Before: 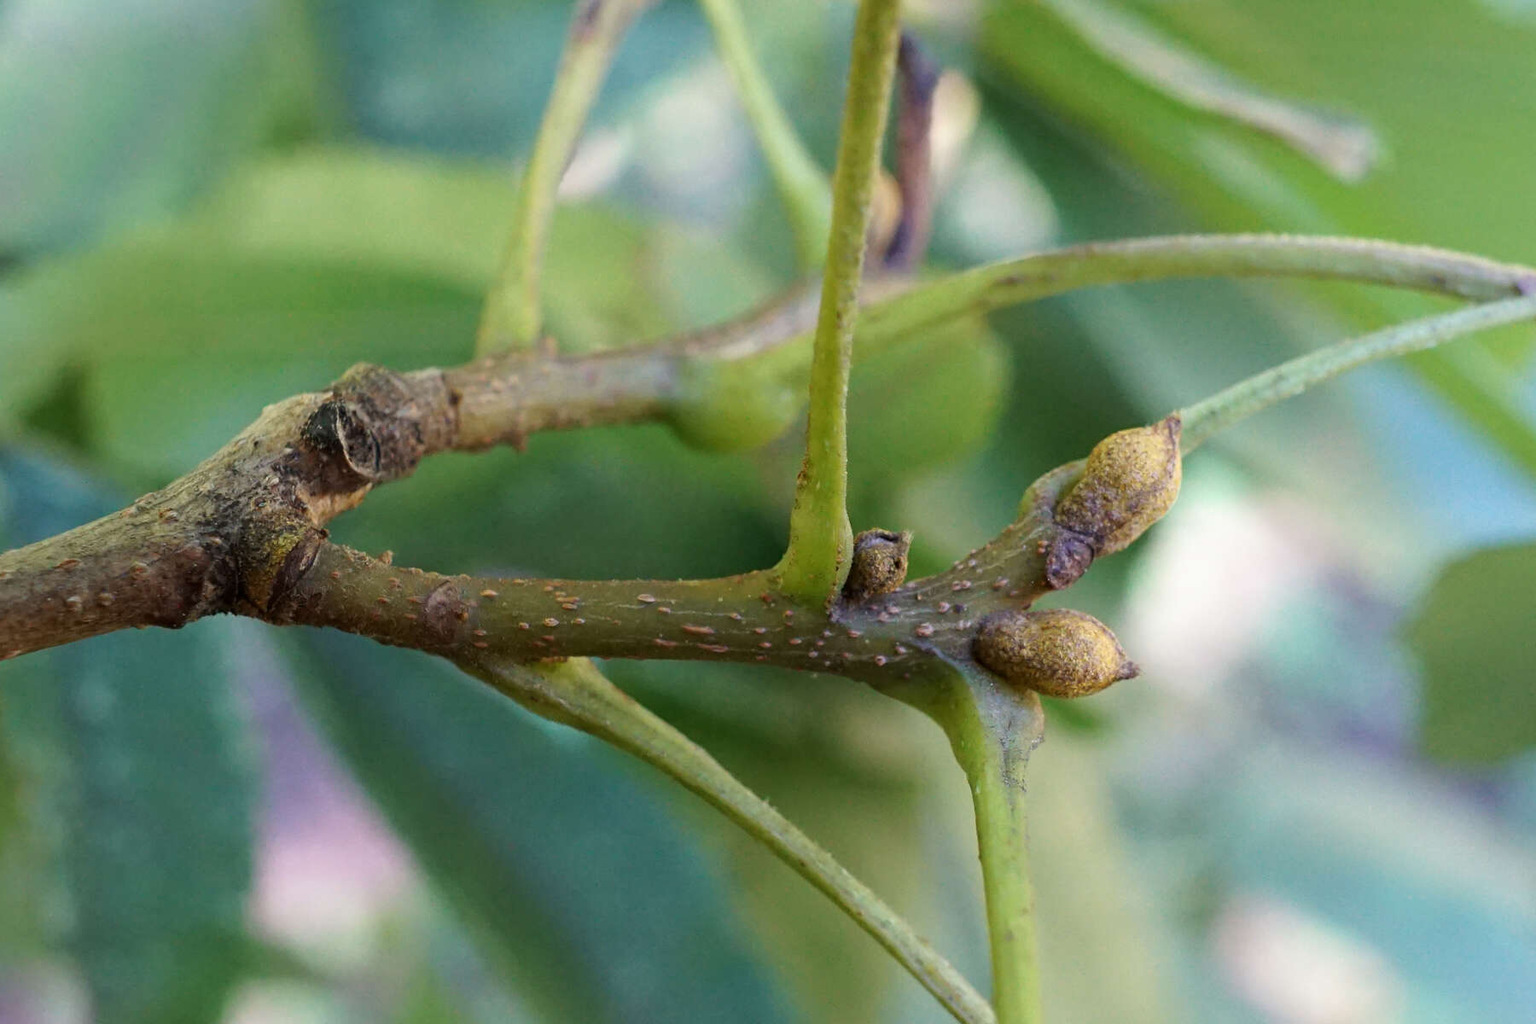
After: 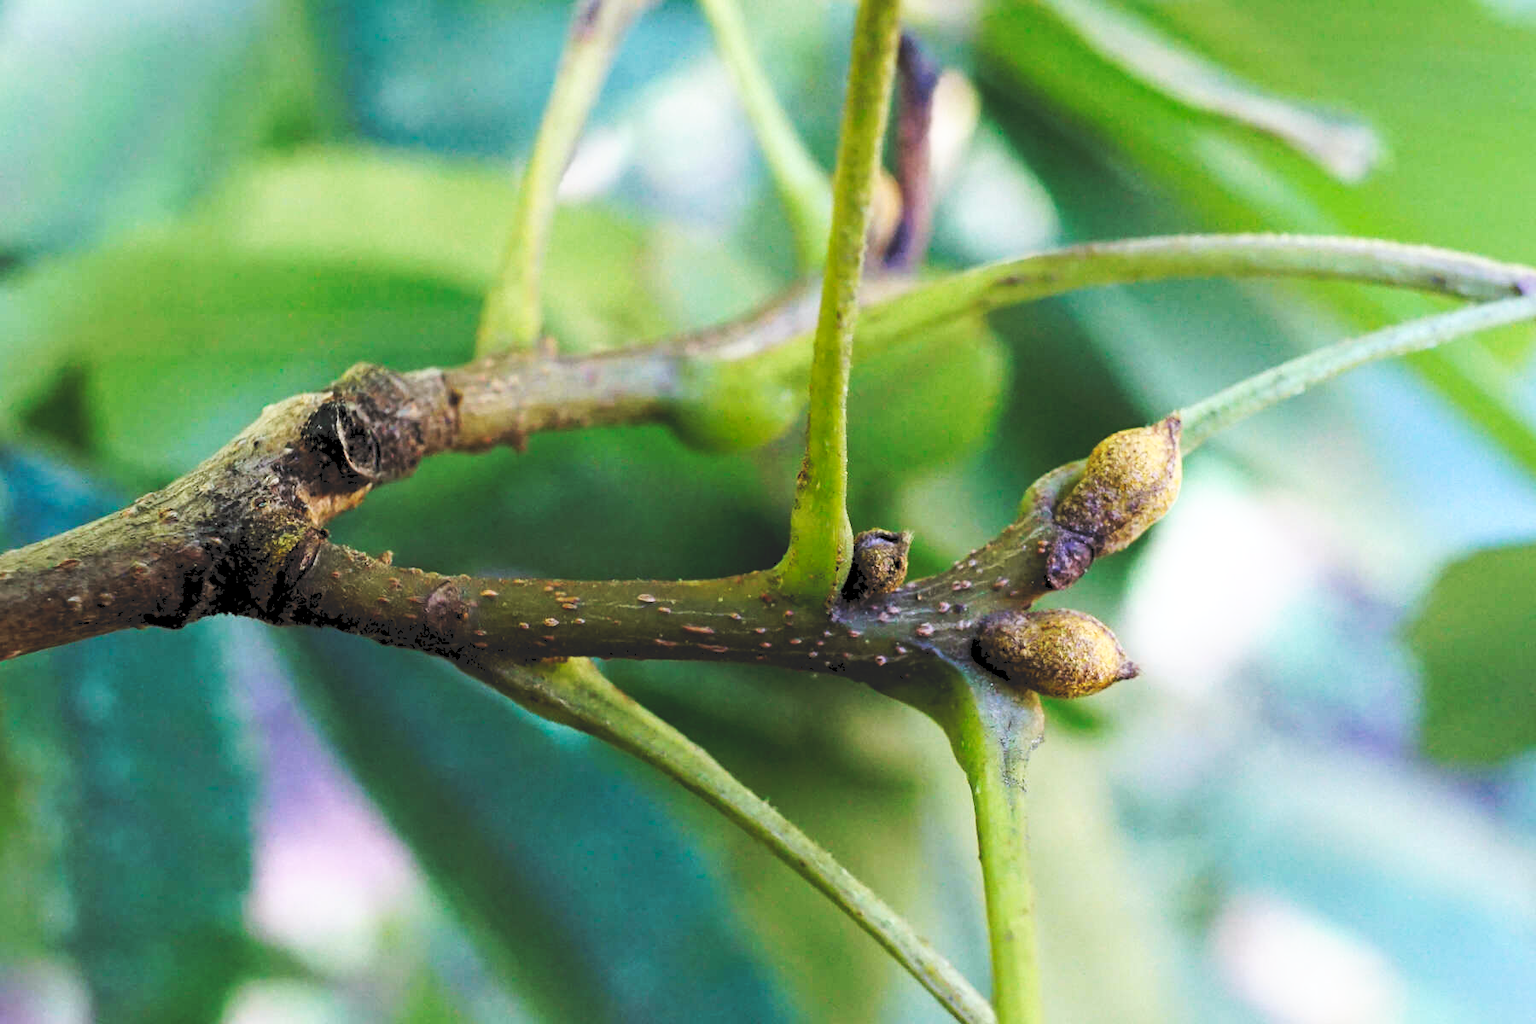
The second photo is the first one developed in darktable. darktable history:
rgb levels: levels [[0.013, 0.434, 0.89], [0, 0.5, 1], [0, 0.5, 1]]
tone curve: curves: ch0 [(0, 0) (0.003, 0.147) (0.011, 0.147) (0.025, 0.147) (0.044, 0.147) (0.069, 0.147) (0.1, 0.15) (0.136, 0.158) (0.177, 0.174) (0.224, 0.198) (0.277, 0.241) (0.335, 0.292) (0.399, 0.361) (0.468, 0.452) (0.543, 0.568) (0.623, 0.679) (0.709, 0.793) (0.801, 0.886) (0.898, 0.966) (1, 1)], preserve colors none
white balance: red 0.976, blue 1.04
